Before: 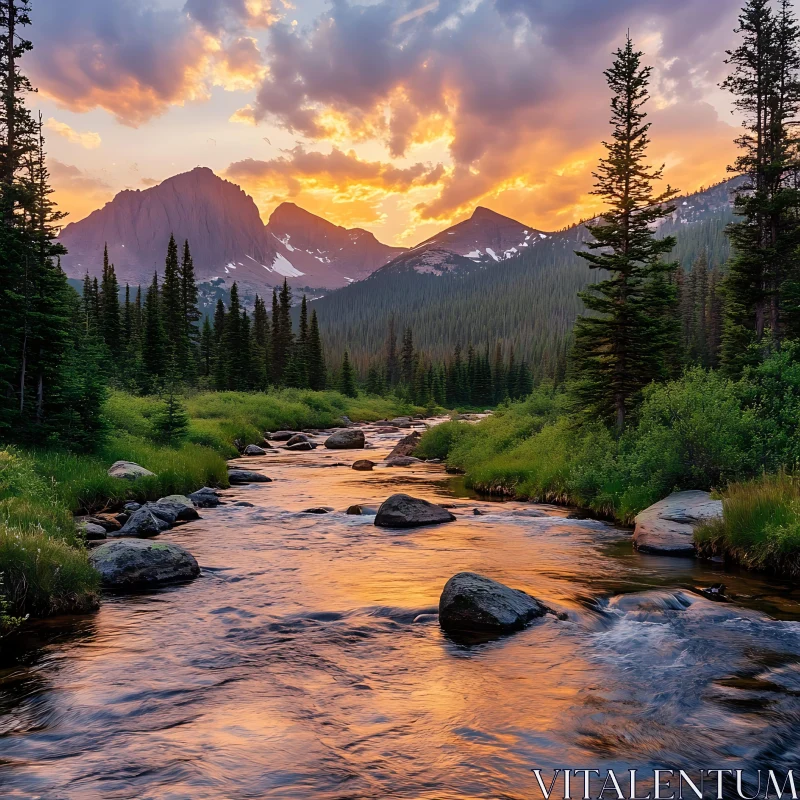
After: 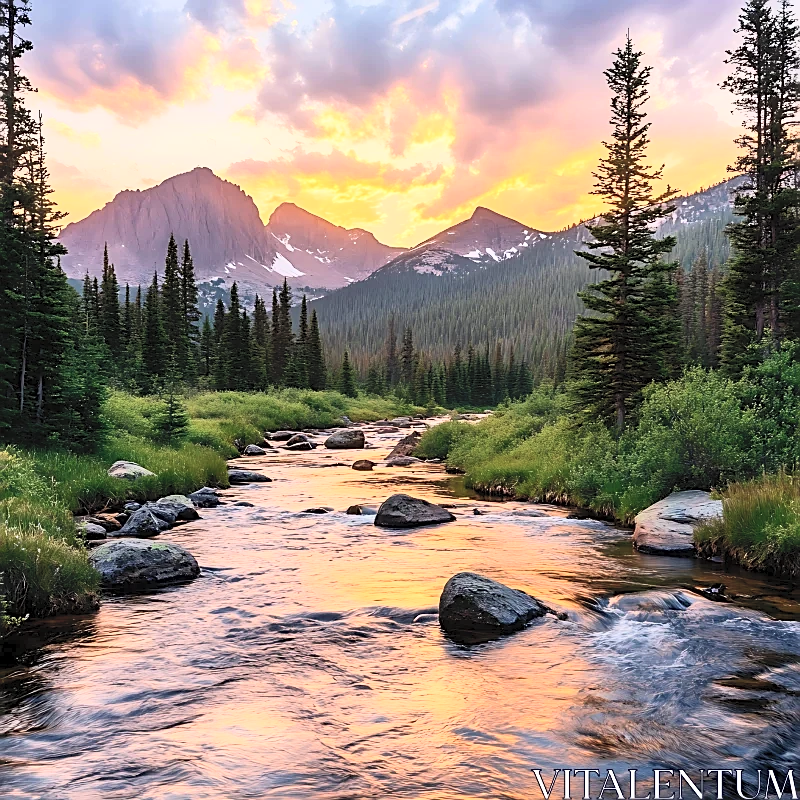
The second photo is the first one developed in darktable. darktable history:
contrast brightness saturation: contrast 0.38, brightness 0.525
sharpen: on, module defaults
